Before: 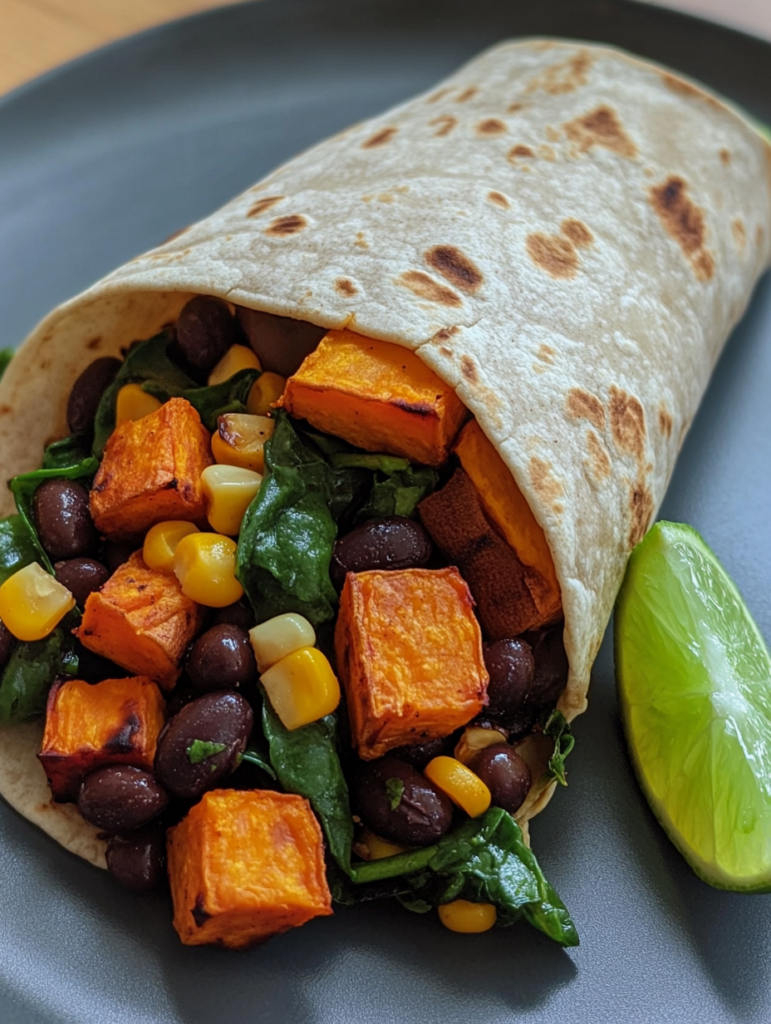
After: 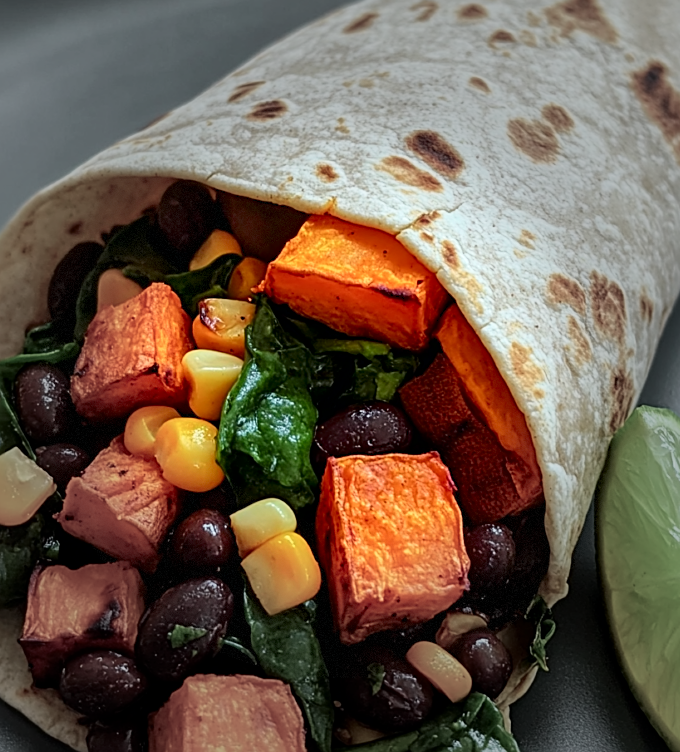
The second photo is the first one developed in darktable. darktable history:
tone curve: curves: ch0 [(0, 0) (0.035, 0.011) (0.133, 0.076) (0.285, 0.265) (0.491, 0.541) (0.617, 0.693) (0.704, 0.77) (0.794, 0.865) (0.895, 0.938) (1, 0.976)]; ch1 [(0, 0) (0.318, 0.278) (0.444, 0.427) (0.502, 0.497) (0.543, 0.547) (0.601, 0.641) (0.746, 0.764) (1, 1)]; ch2 [(0, 0) (0.316, 0.292) (0.381, 0.37) (0.423, 0.448) (0.476, 0.482) (0.502, 0.5) (0.543, 0.547) (0.587, 0.613) (0.642, 0.672) (0.704, 0.727) (0.865, 0.827) (1, 0.951)], color space Lab, independent channels, preserve colors none
levels: black 0.024%, levels [0, 0.498, 1]
crop and rotate: left 2.48%, top 11.296%, right 9.207%, bottom 15.26%
exposure: exposure 0.205 EV, compensate highlight preservation false
shadows and highlights: shadows 25.31, highlights -23.26
sharpen: on, module defaults
vignetting: fall-off start 39.66%, fall-off radius 40.49%, dithering 8-bit output
local contrast: mode bilateral grid, contrast 21, coarseness 50, detail 119%, midtone range 0.2
